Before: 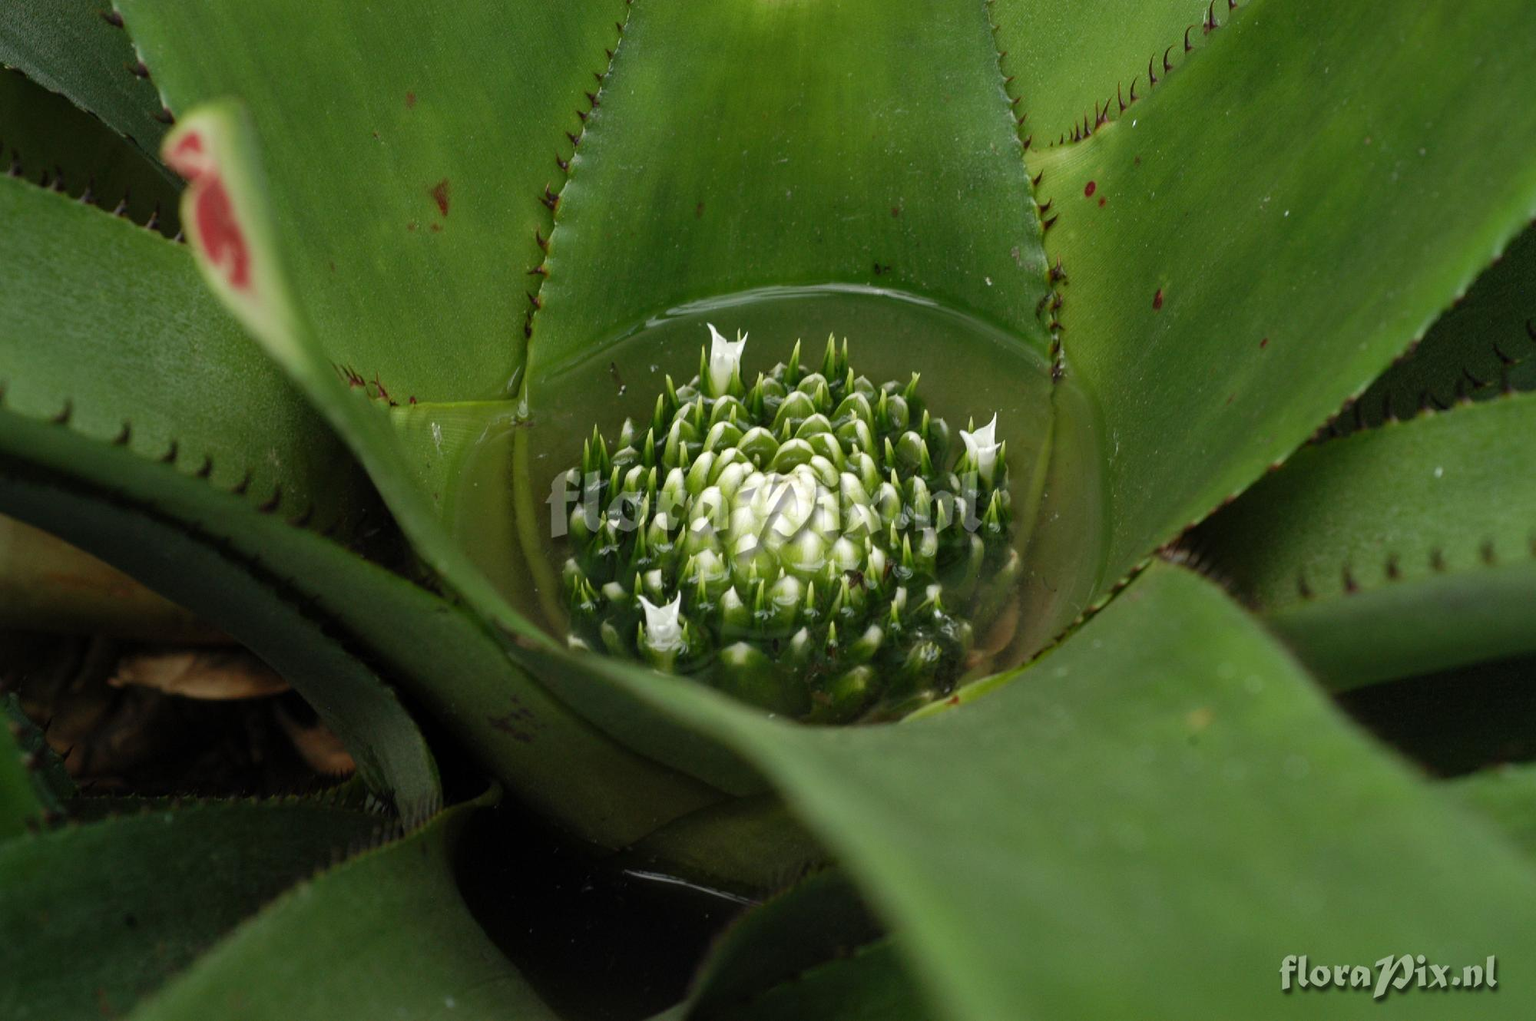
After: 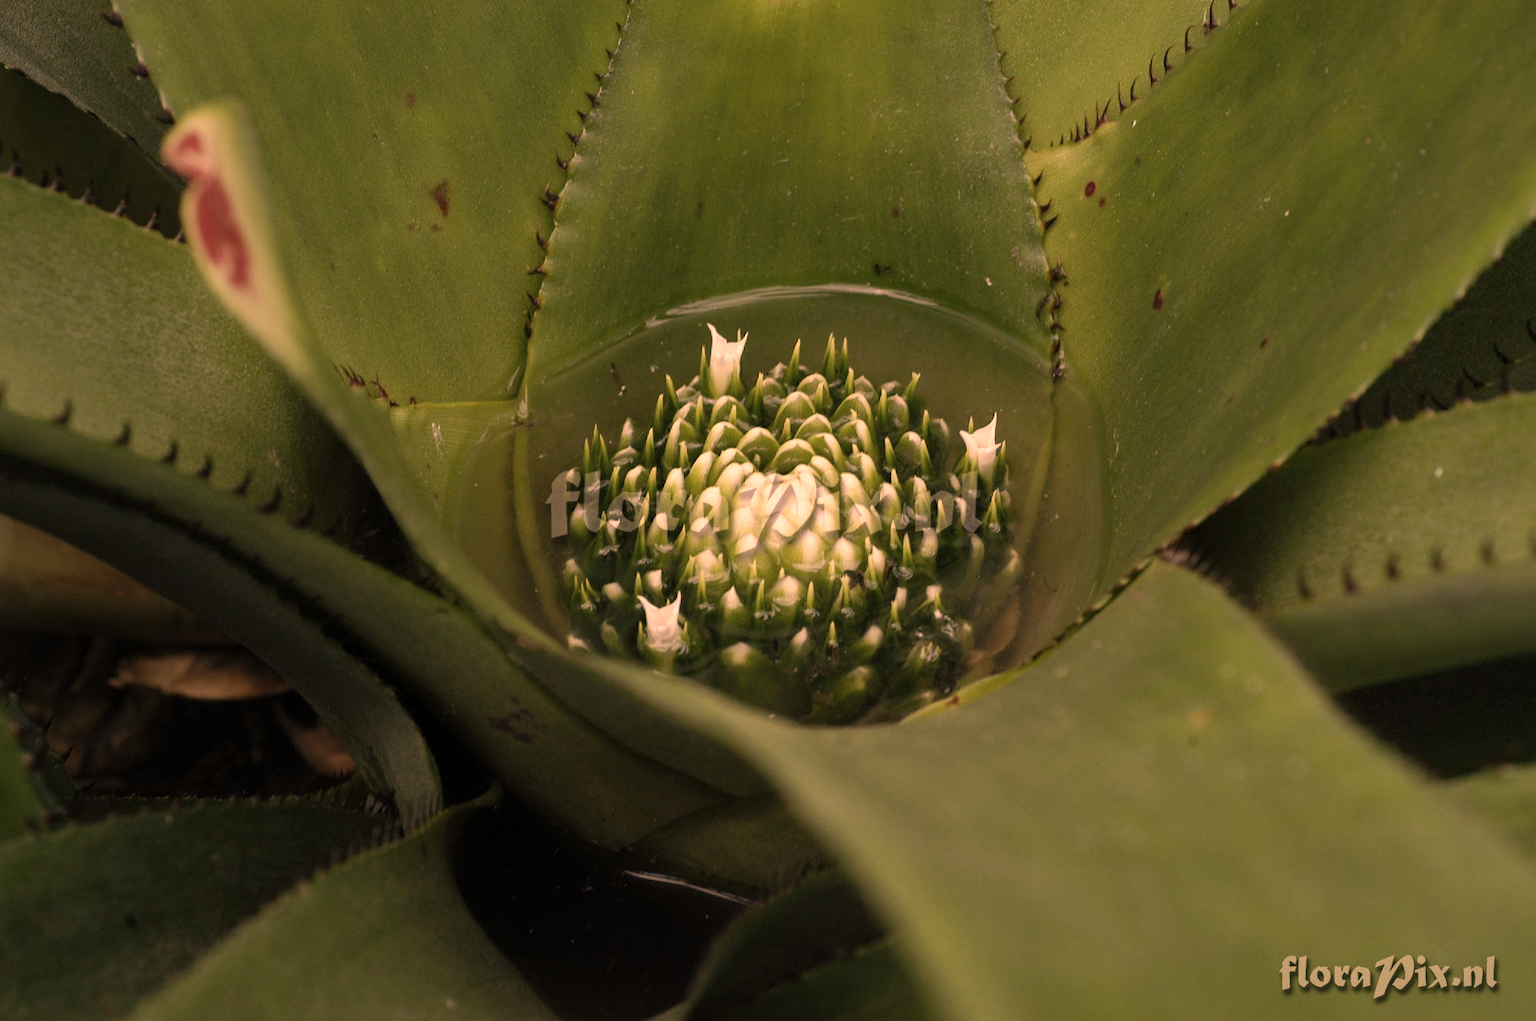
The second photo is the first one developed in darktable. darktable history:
color correction: highlights a* 39.77, highlights b* 39.83, saturation 0.692
